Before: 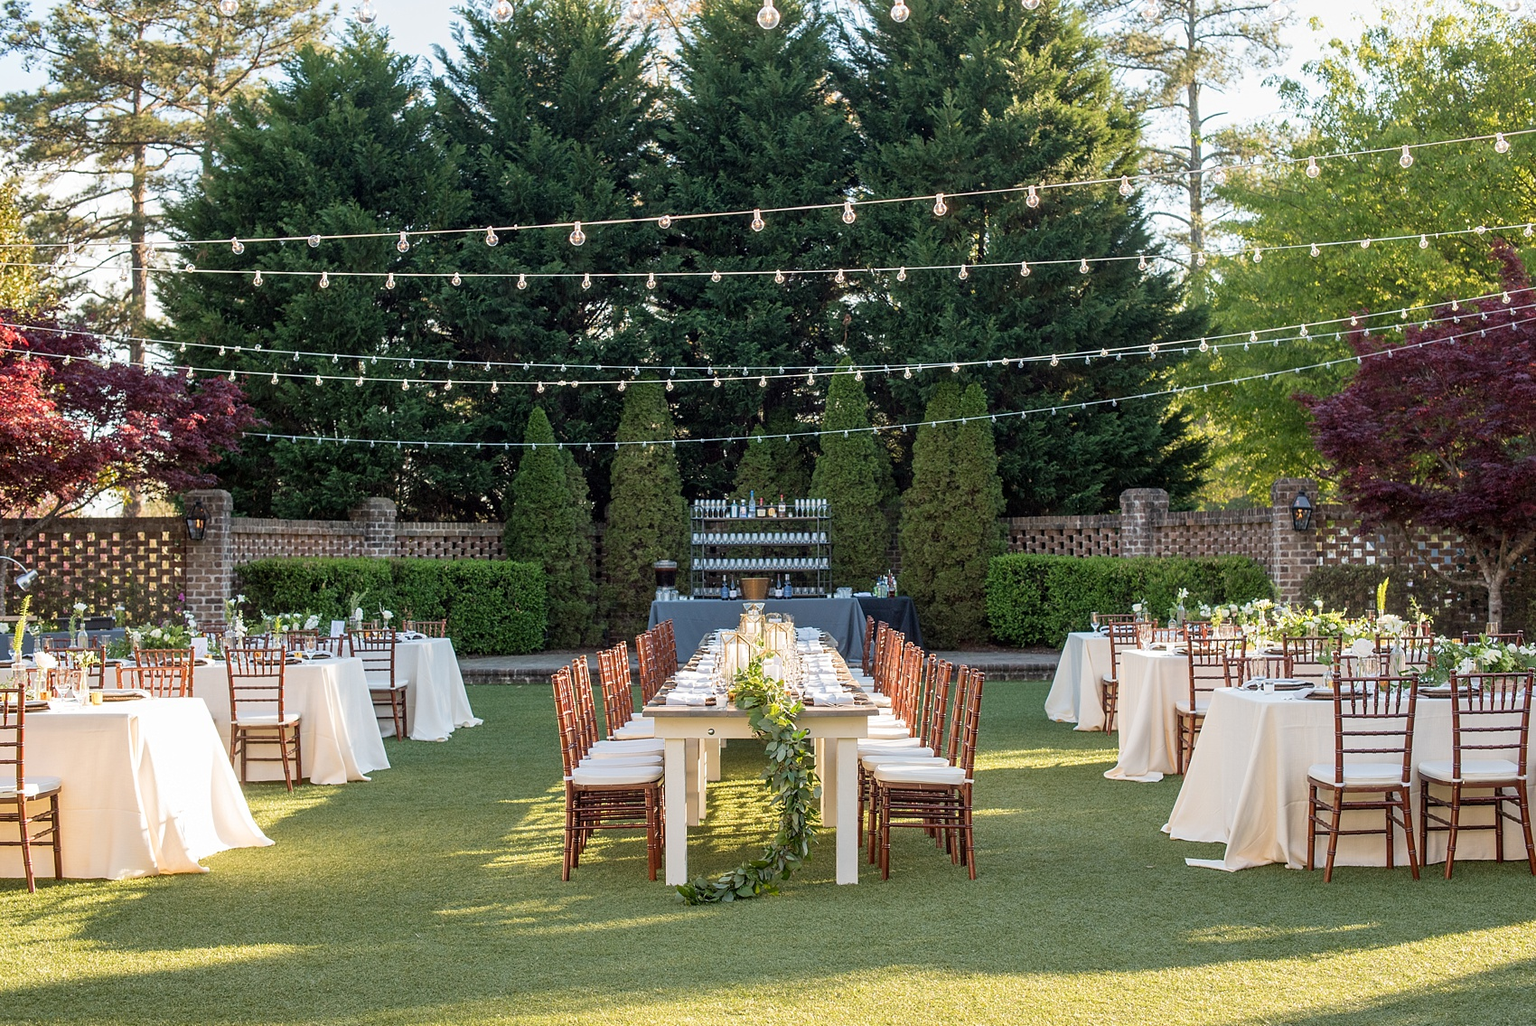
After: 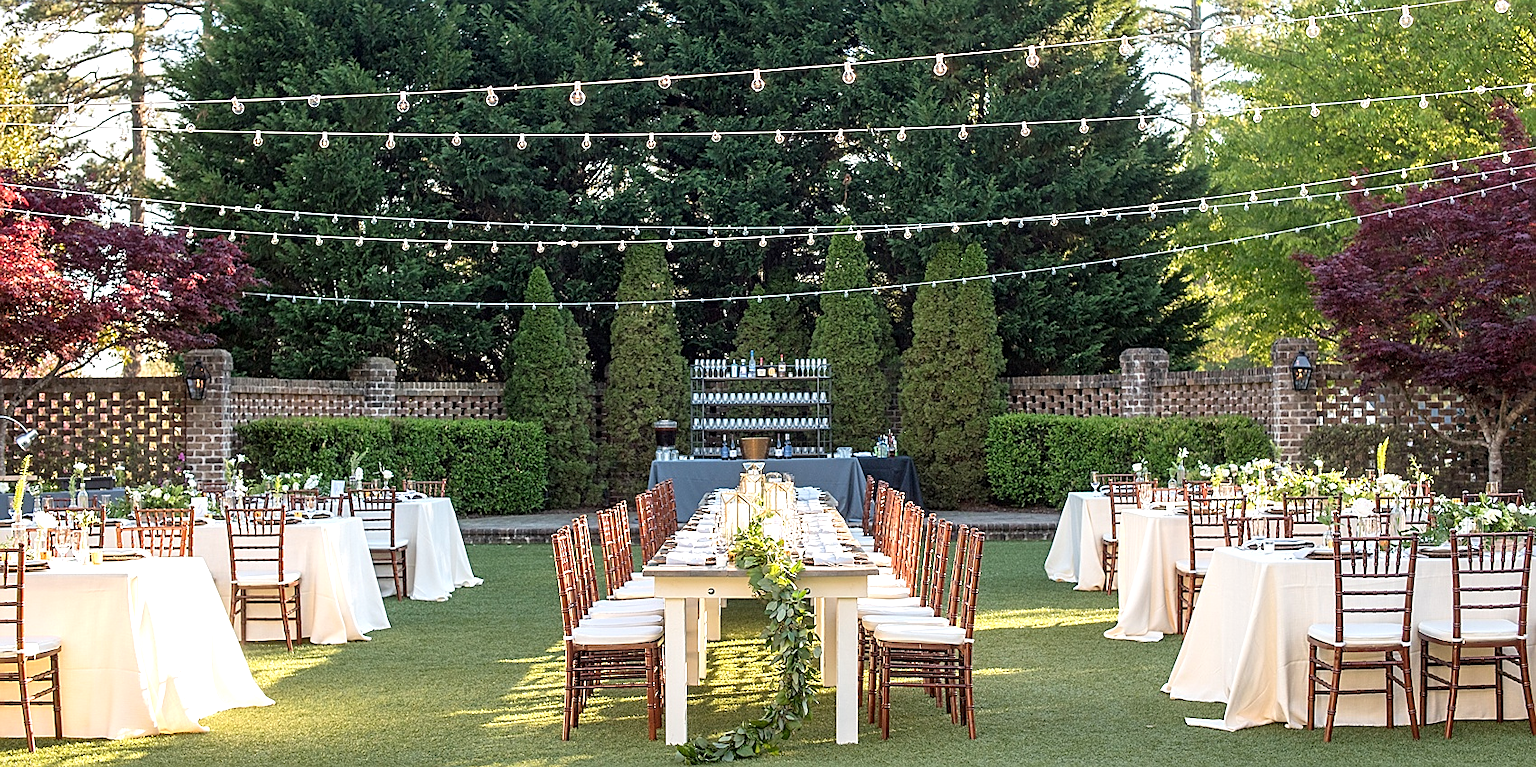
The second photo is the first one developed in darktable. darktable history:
crop: top 13.711%, bottom 11.465%
exposure: black level correction 0, exposure 0.499 EV, compensate highlight preservation false
tone equalizer: on, module defaults
sharpen: on, module defaults
